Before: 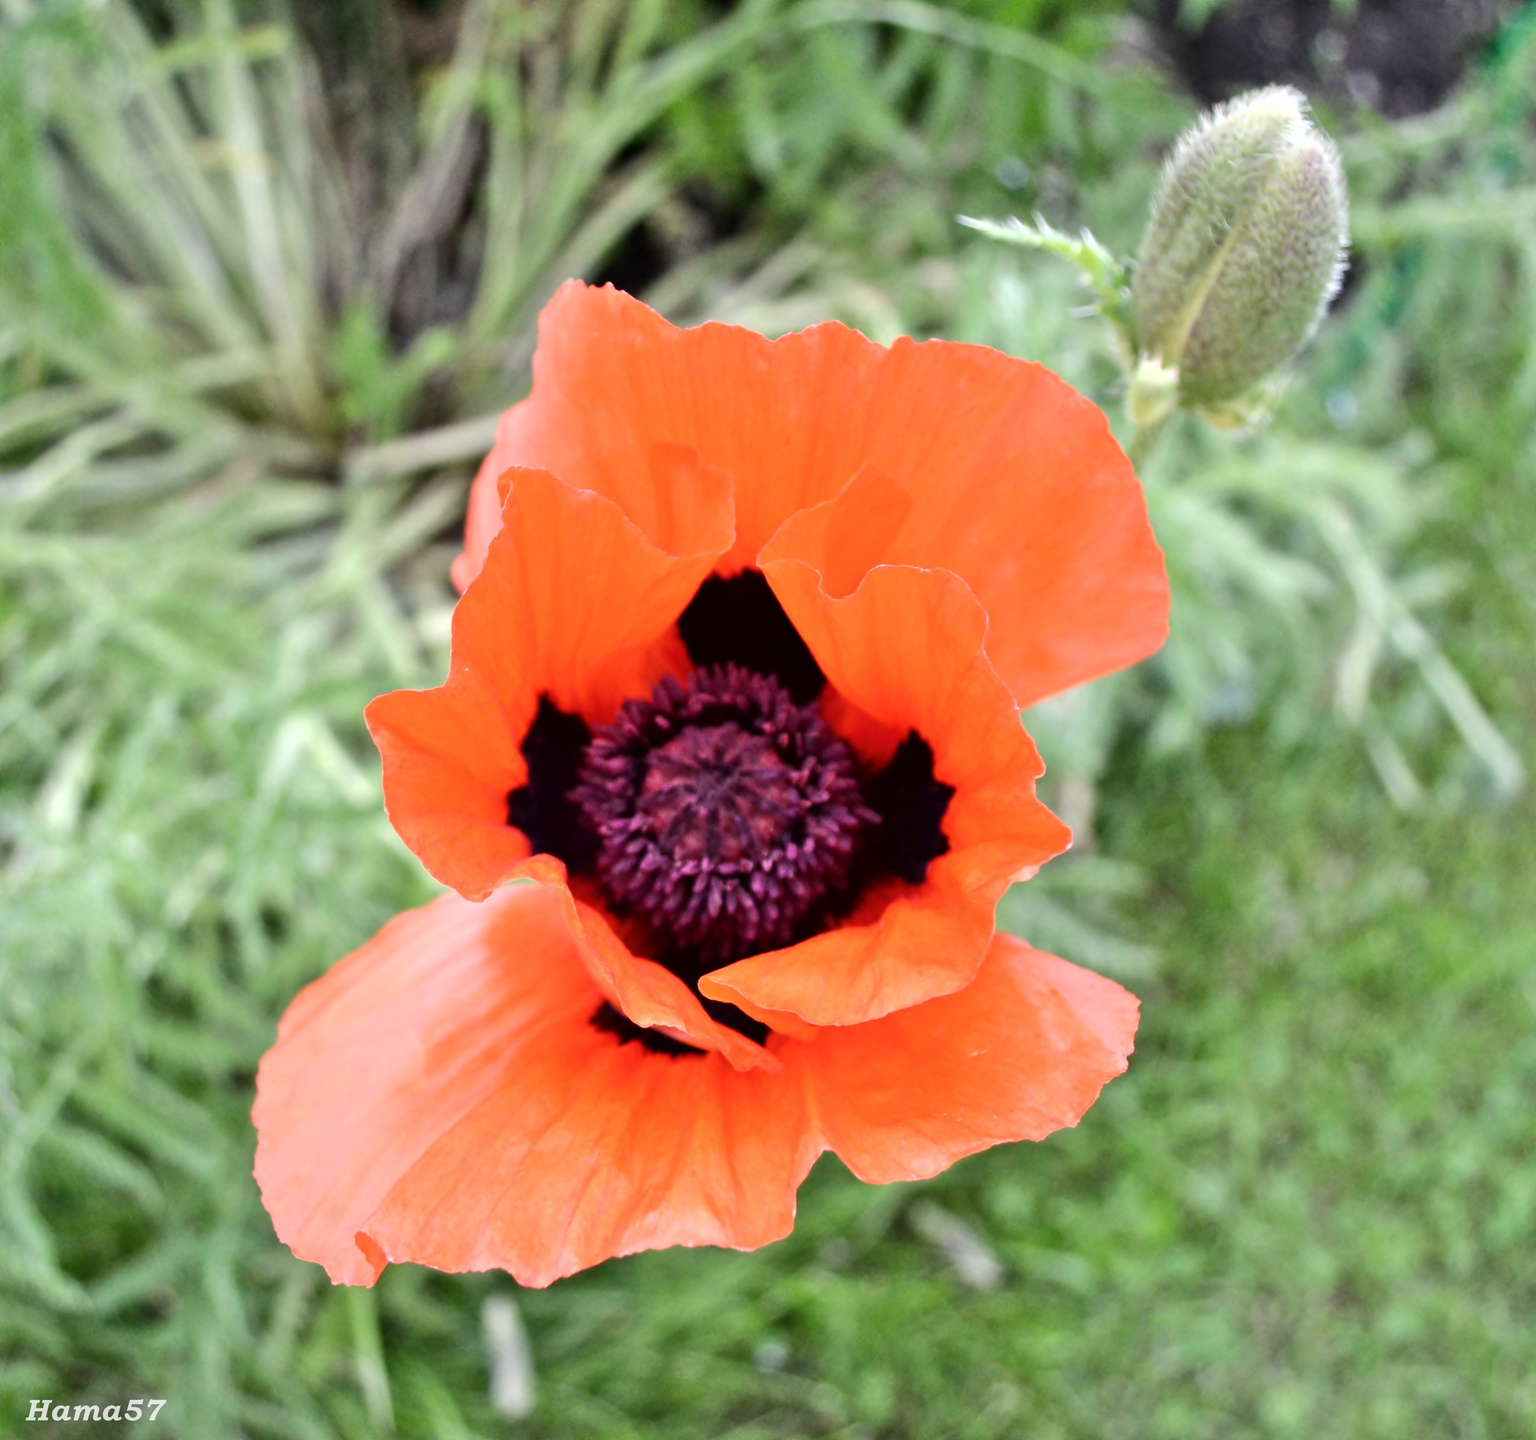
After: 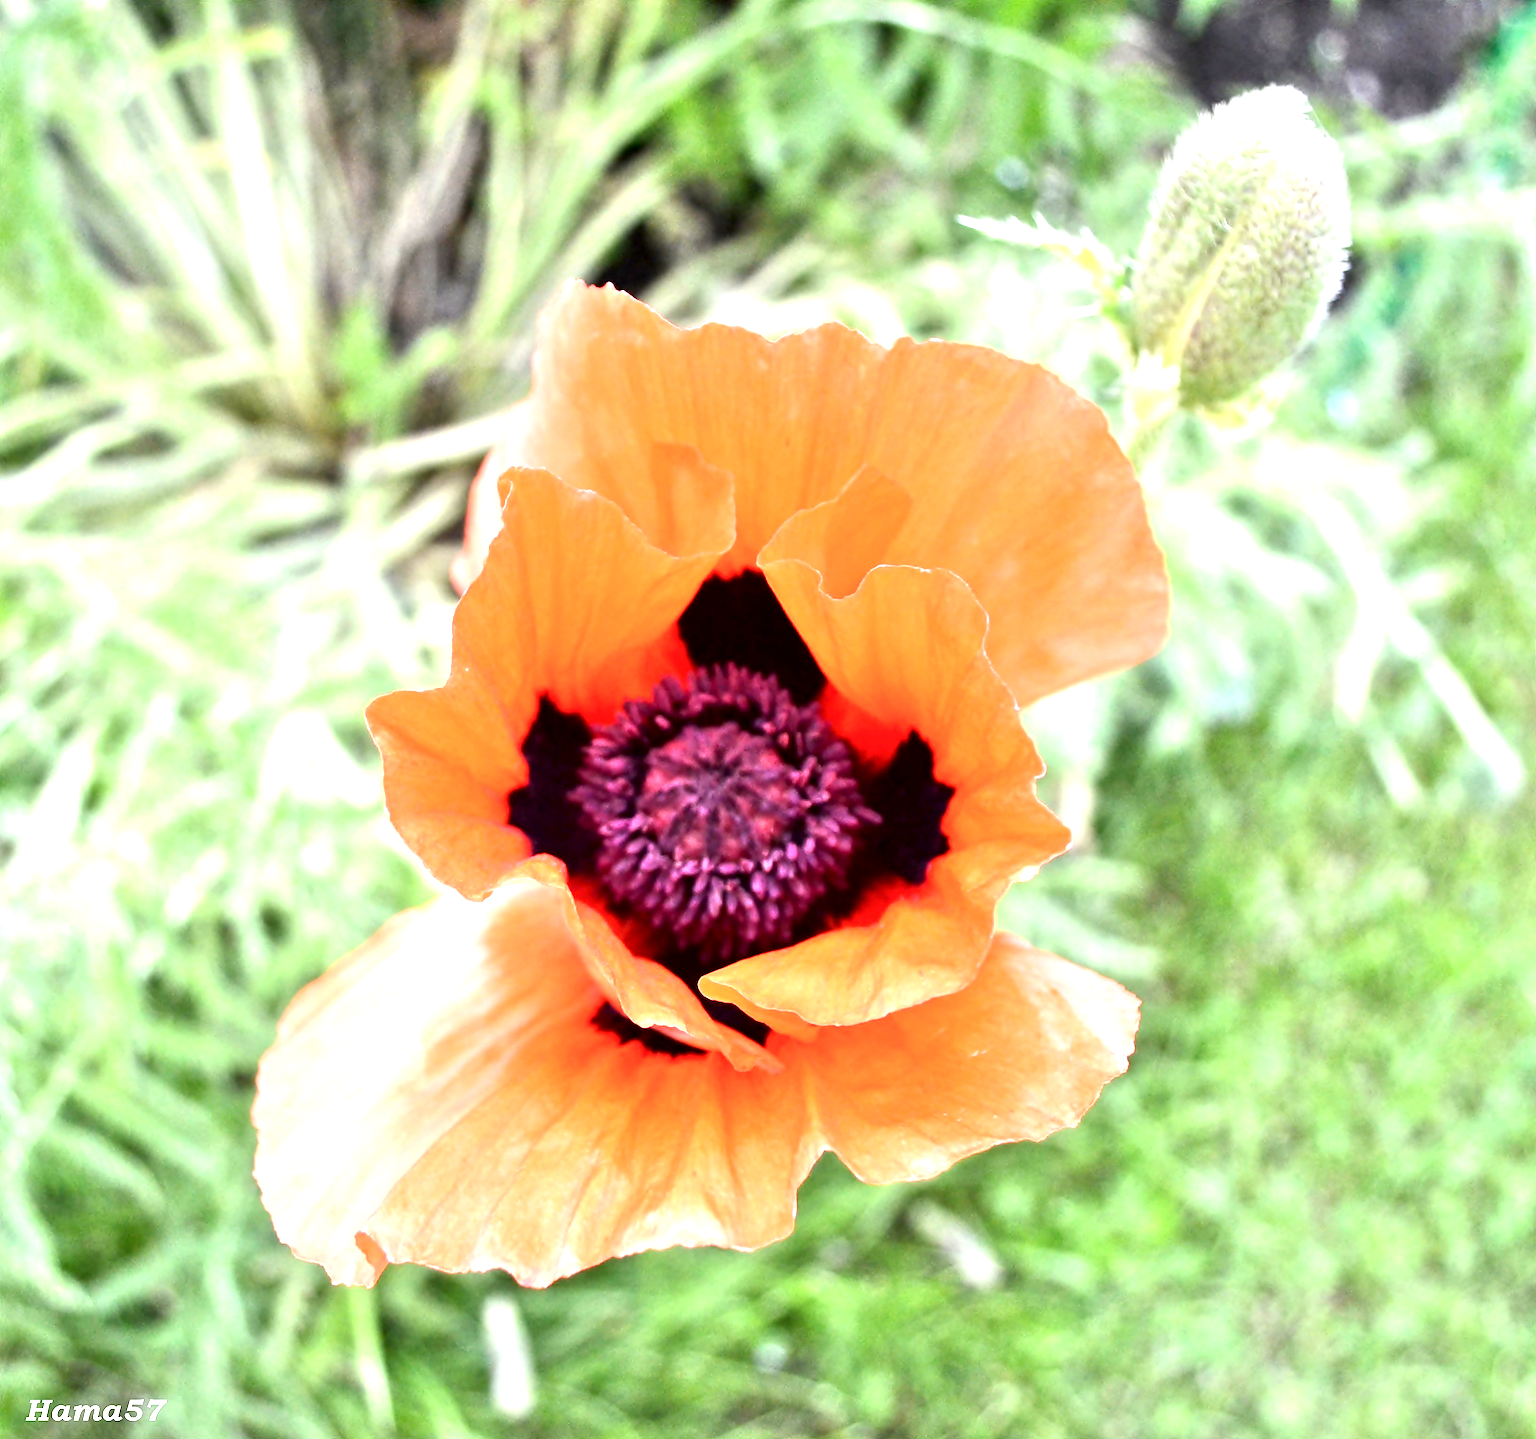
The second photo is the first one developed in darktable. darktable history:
exposure: black level correction 0.001, exposure 1.32 EV, compensate highlight preservation false
sharpen: on, module defaults
